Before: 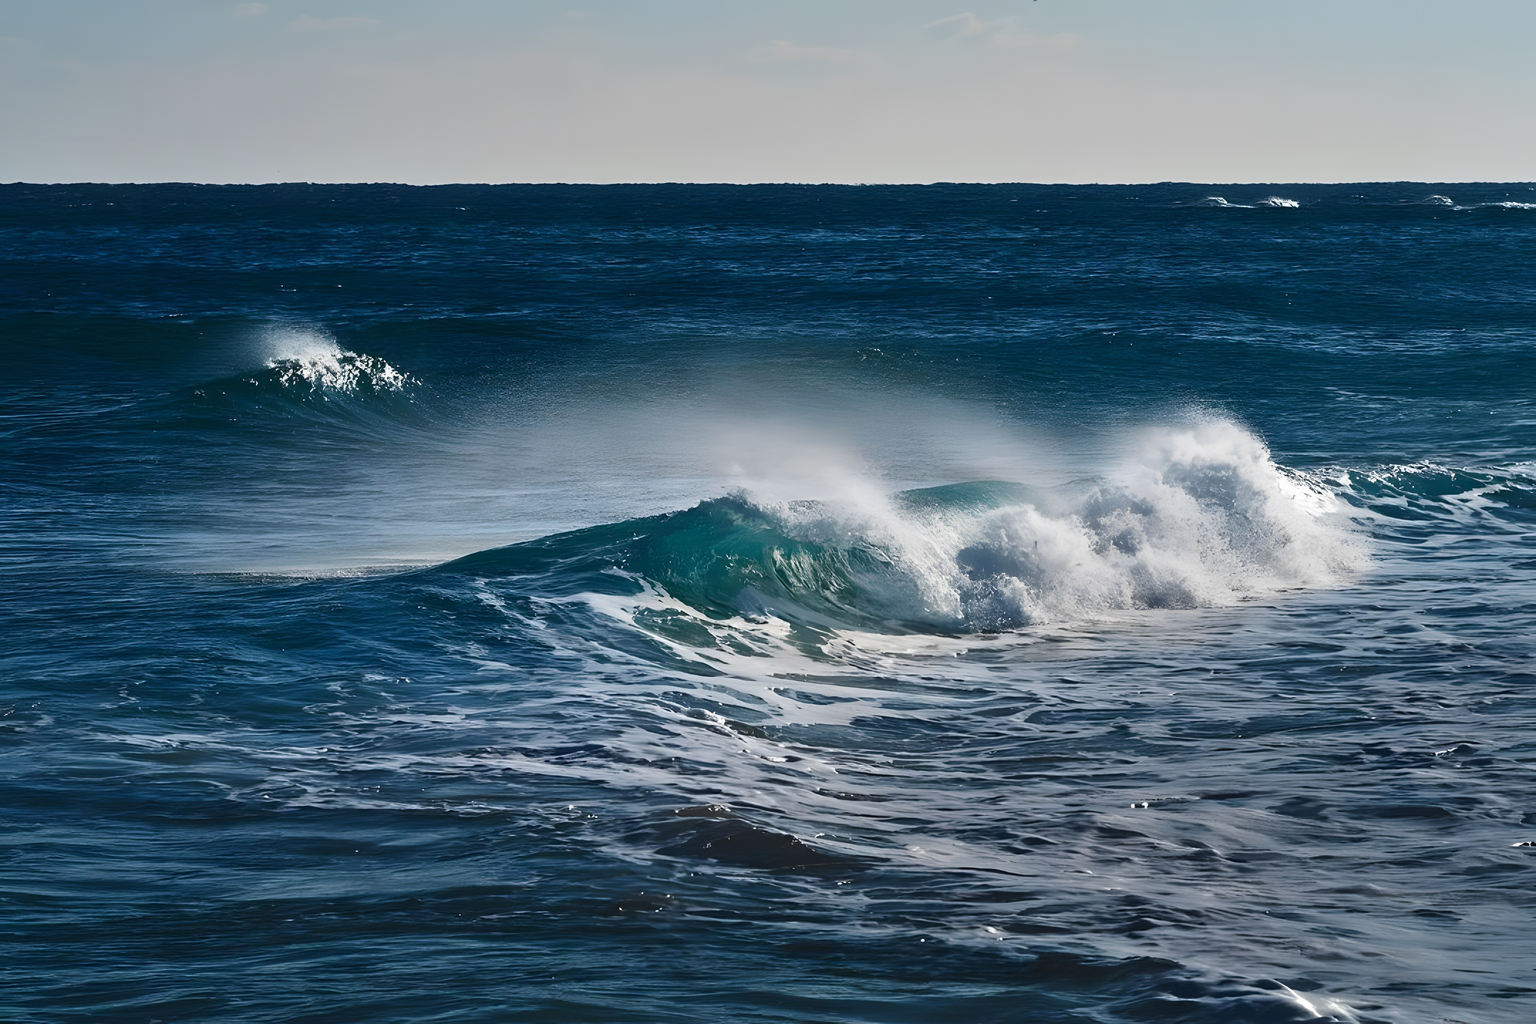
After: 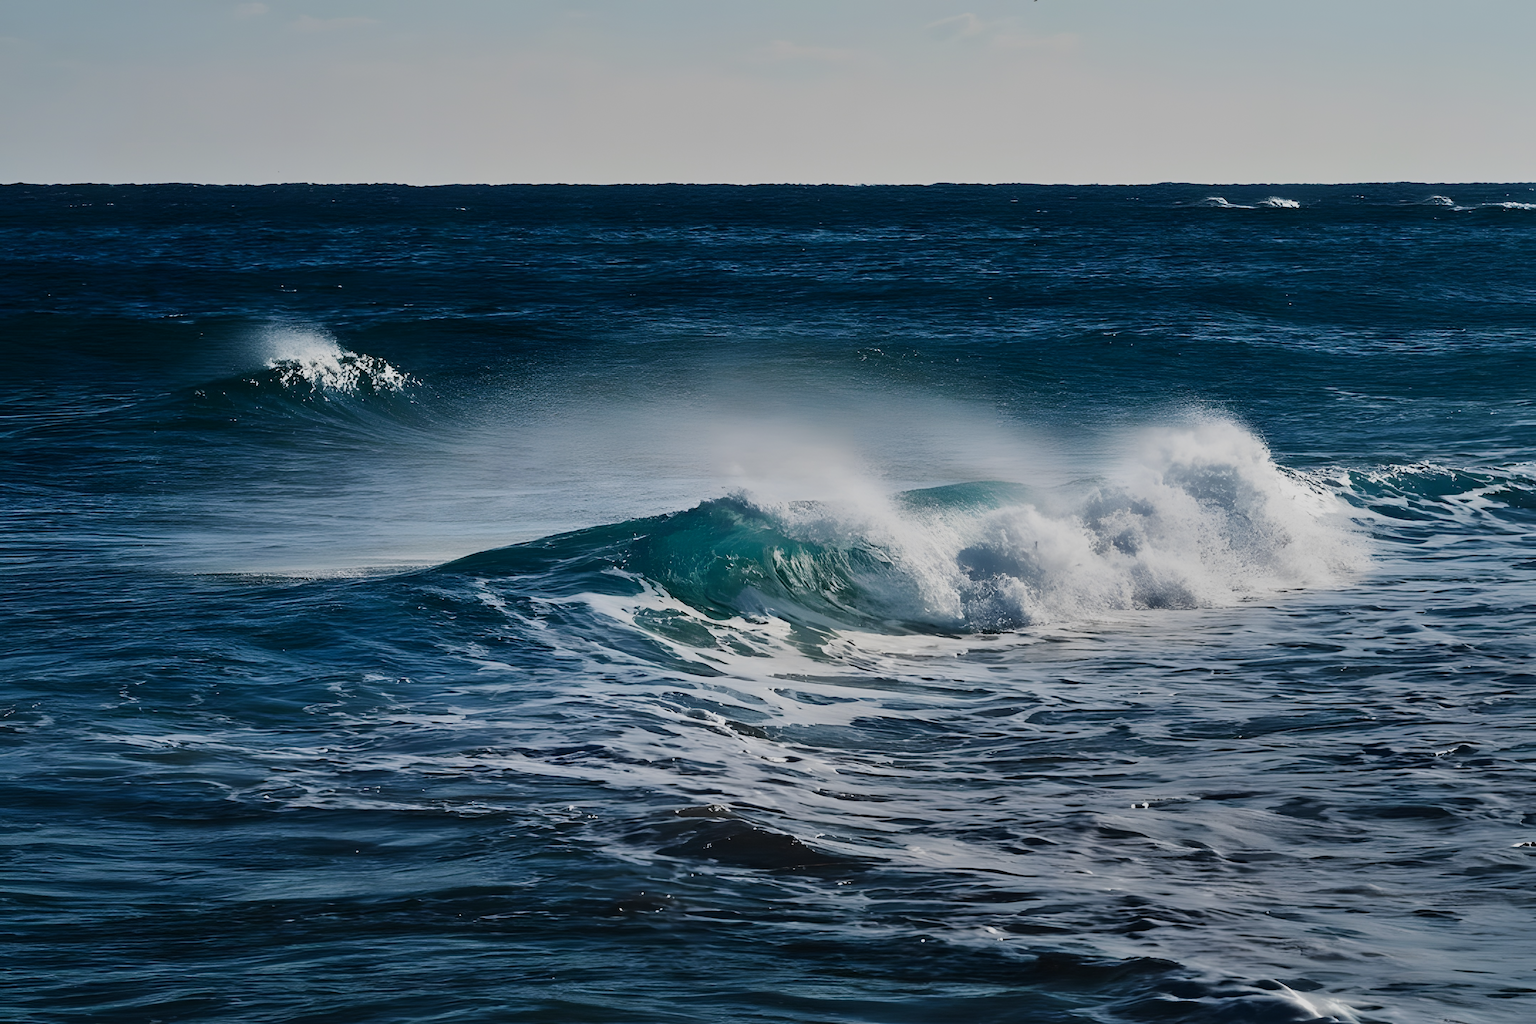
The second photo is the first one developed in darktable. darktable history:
grain: coarseness 0.81 ISO, strength 1.34%, mid-tones bias 0%
contrast brightness saturation: contrast 0.07
filmic rgb: black relative exposure -7.65 EV, white relative exposure 4.56 EV, hardness 3.61
